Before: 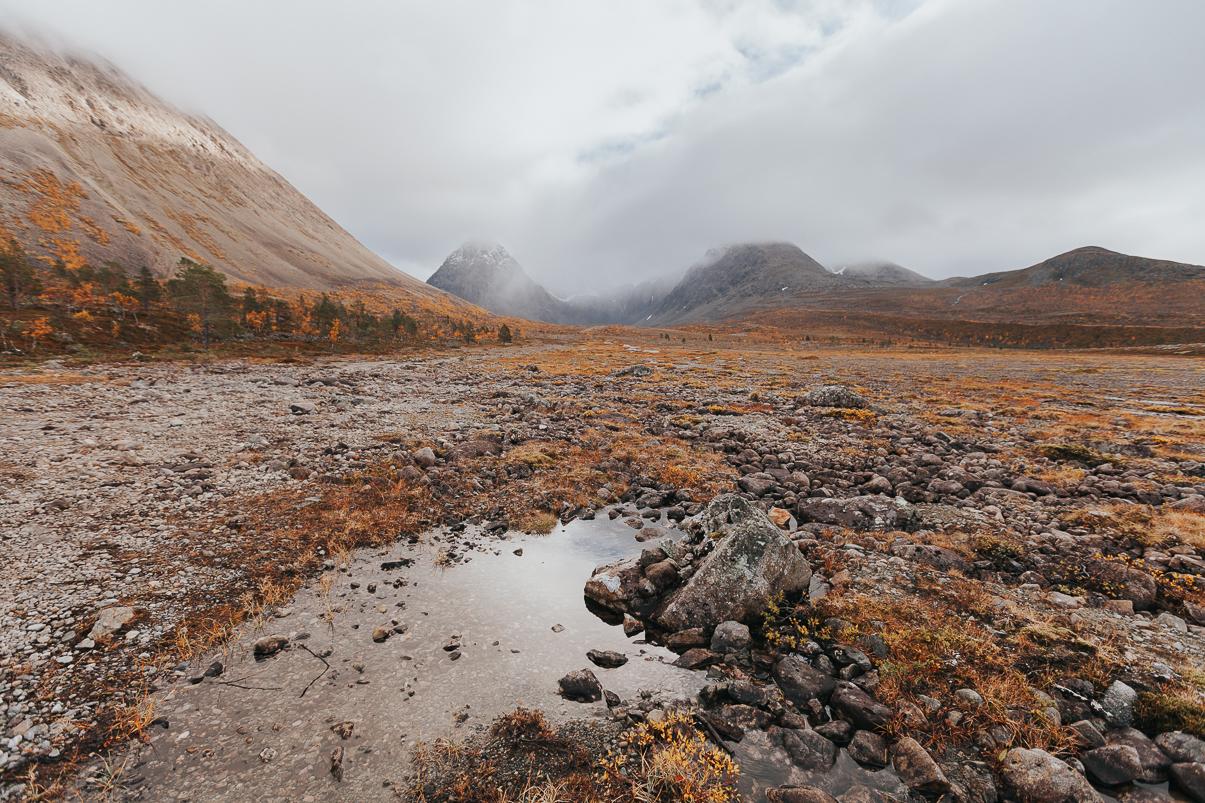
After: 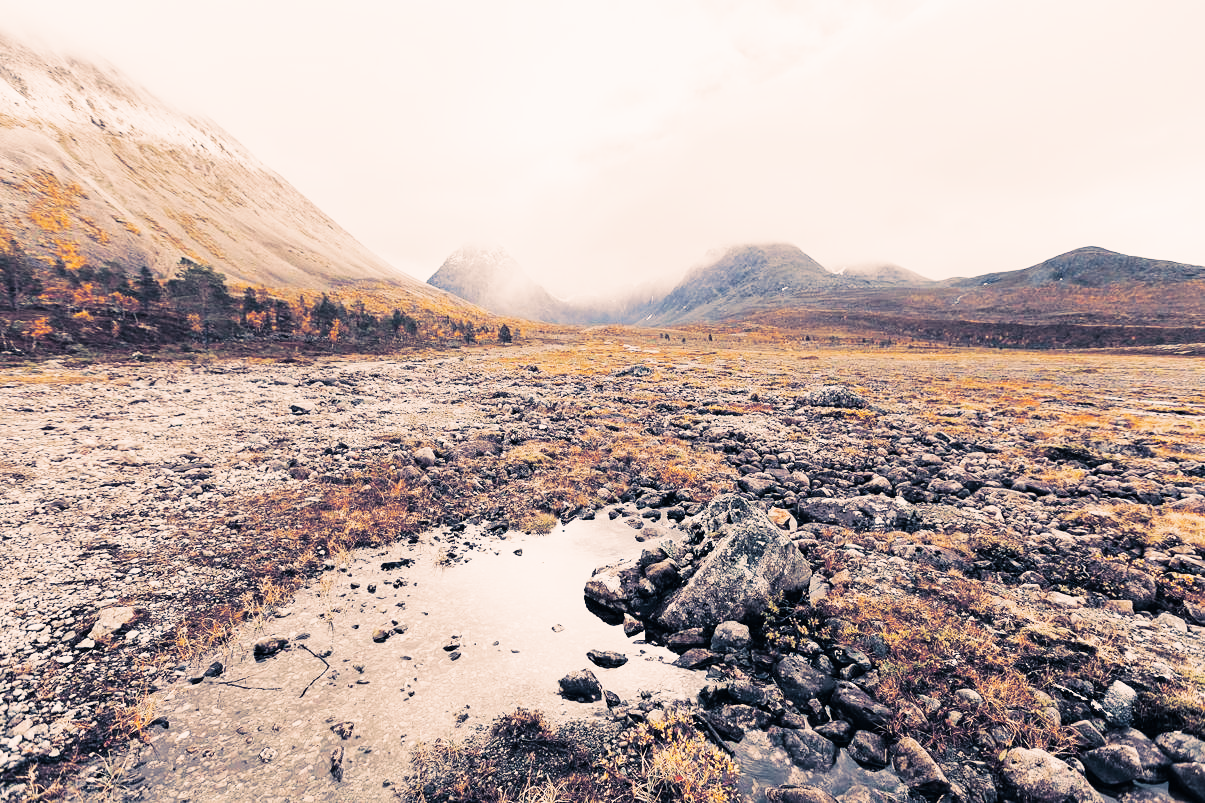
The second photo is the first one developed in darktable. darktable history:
split-toning: shadows › hue 226.8°, shadows › saturation 0.56, highlights › hue 28.8°, balance -40, compress 0%
base curve: curves: ch0 [(0, 0) (0, 0.001) (0.001, 0.001) (0.004, 0.002) (0.007, 0.004) (0.015, 0.013) (0.033, 0.045) (0.052, 0.096) (0.075, 0.17) (0.099, 0.241) (0.163, 0.42) (0.219, 0.55) (0.259, 0.616) (0.327, 0.722) (0.365, 0.765) (0.522, 0.873) (0.547, 0.881) (0.689, 0.919) (0.826, 0.952) (1, 1)], preserve colors none
